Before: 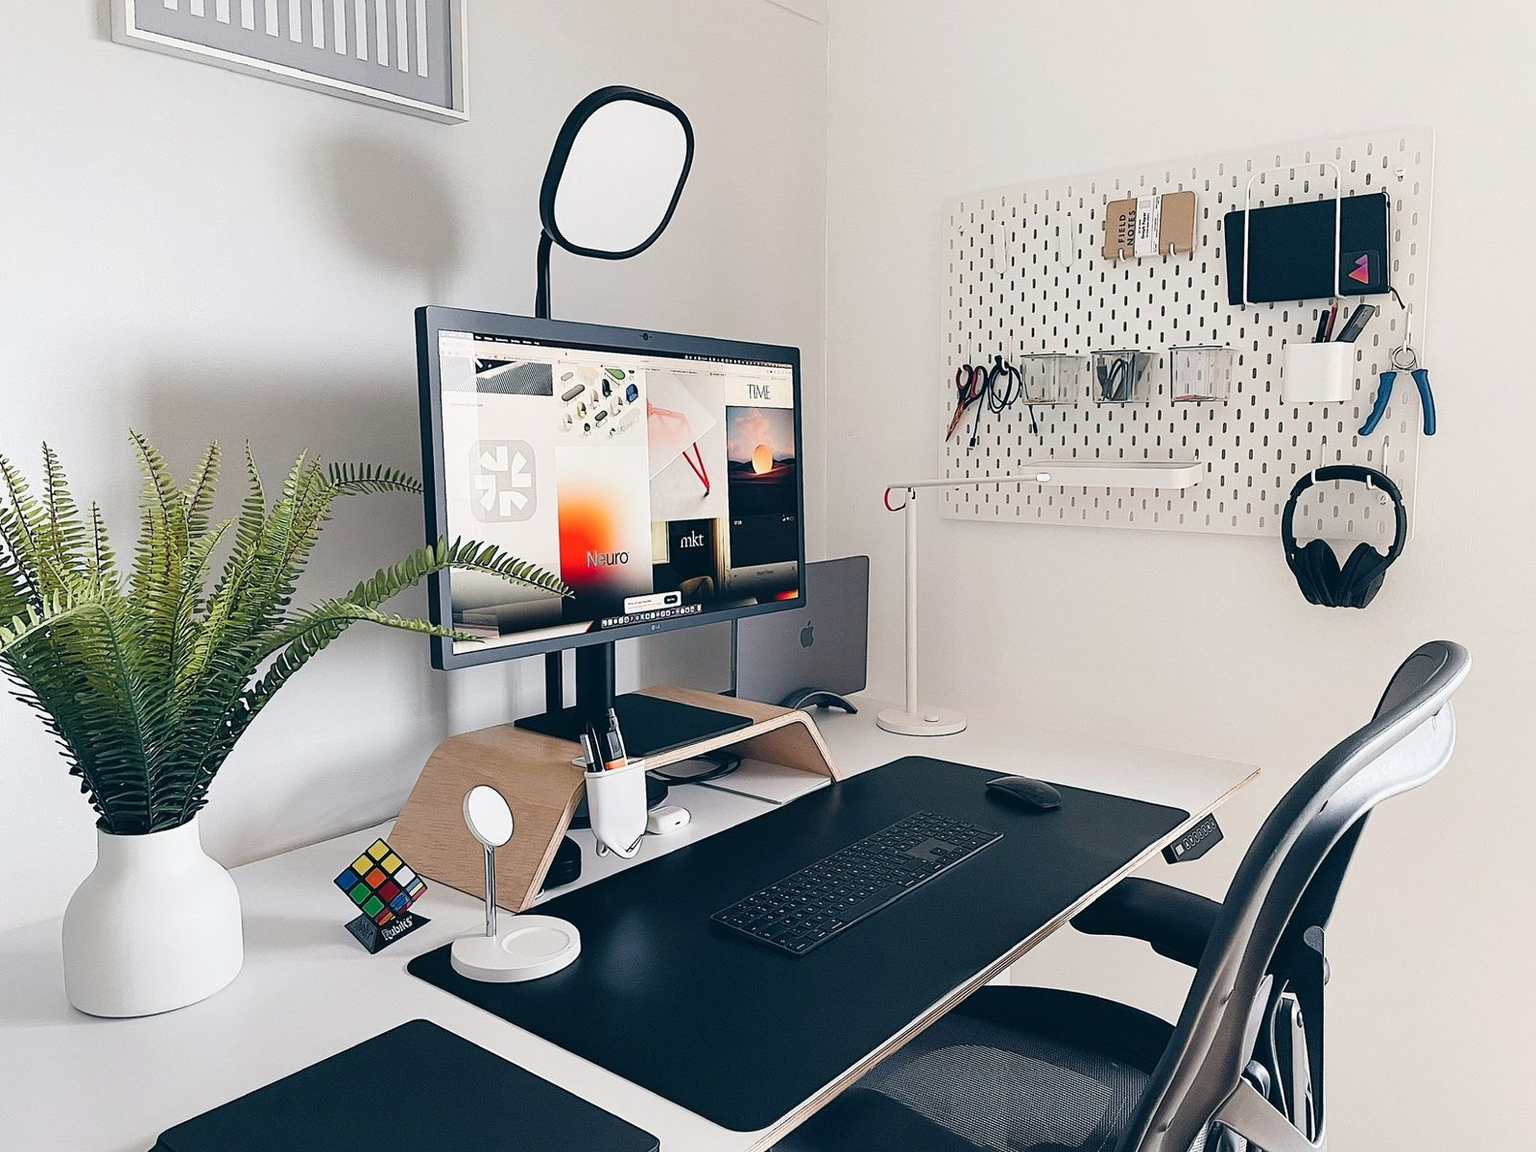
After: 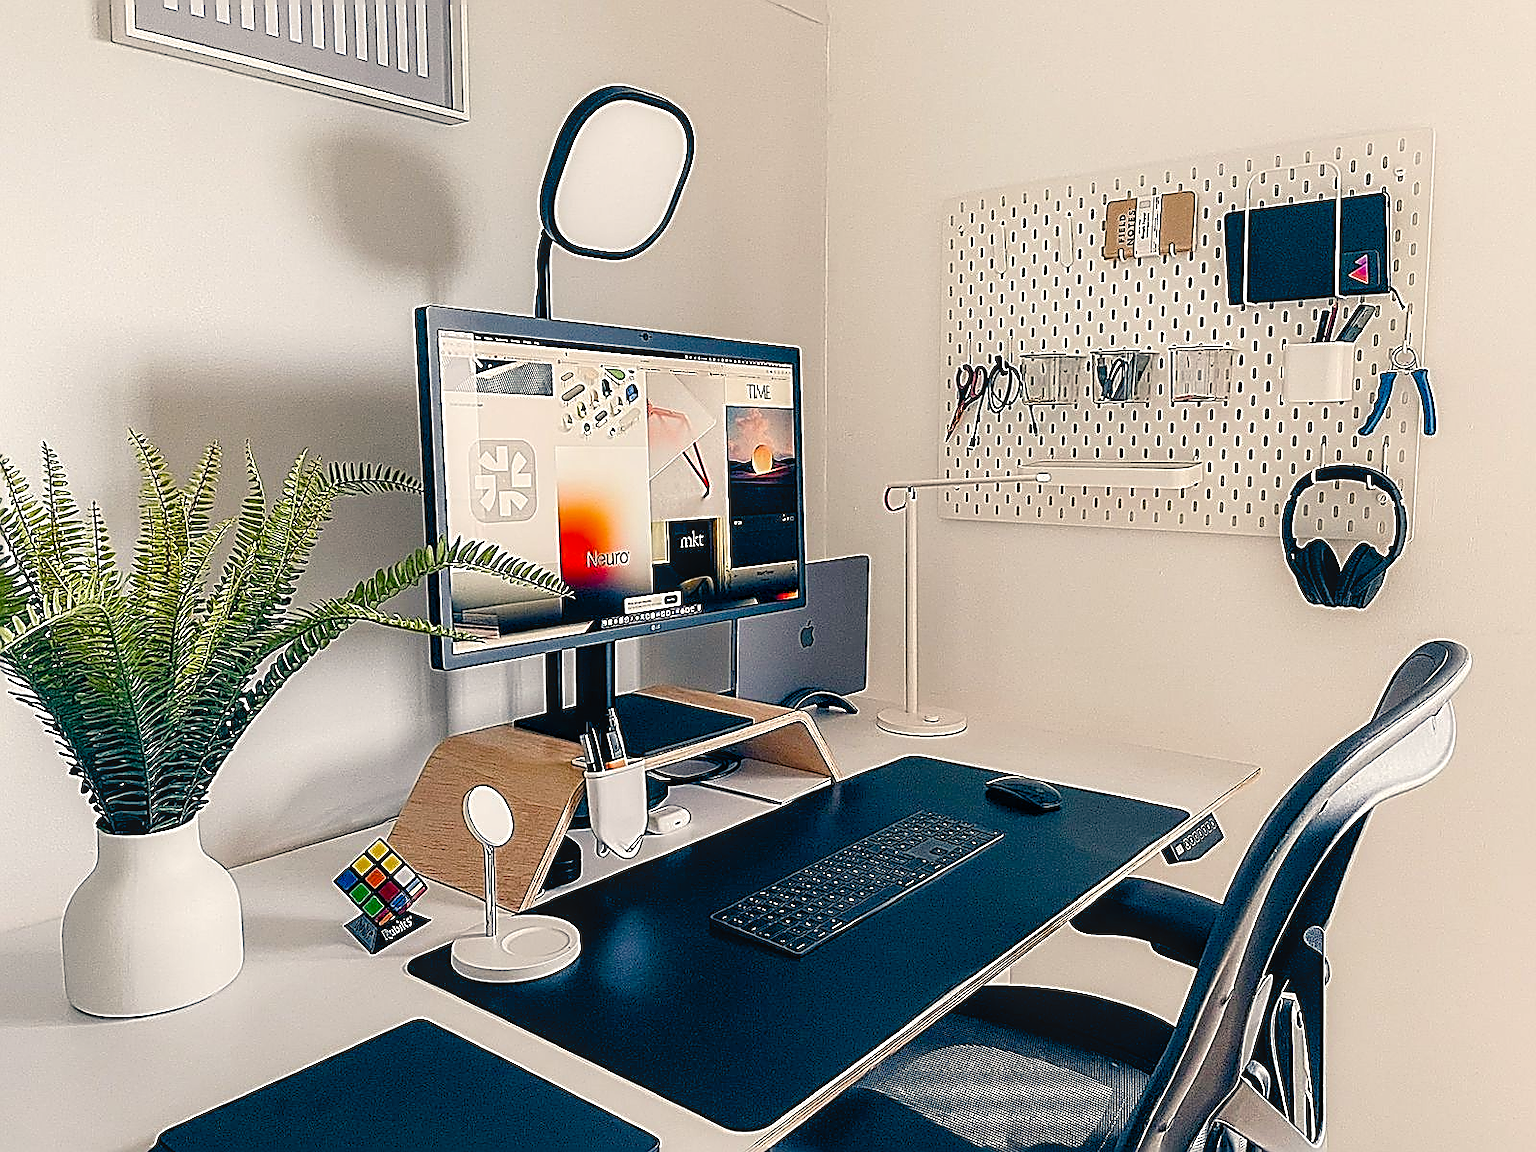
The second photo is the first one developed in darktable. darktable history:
local contrast: on, module defaults
color balance rgb: shadows lift › chroma 3%, shadows lift › hue 240.84°, highlights gain › chroma 3%, highlights gain › hue 73.2°, global offset › luminance -0.5%, perceptual saturation grading › global saturation 20%, perceptual saturation grading › highlights -25%, perceptual saturation grading › shadows 50%, global vibrance 25.26%
sharpen: amount 2
